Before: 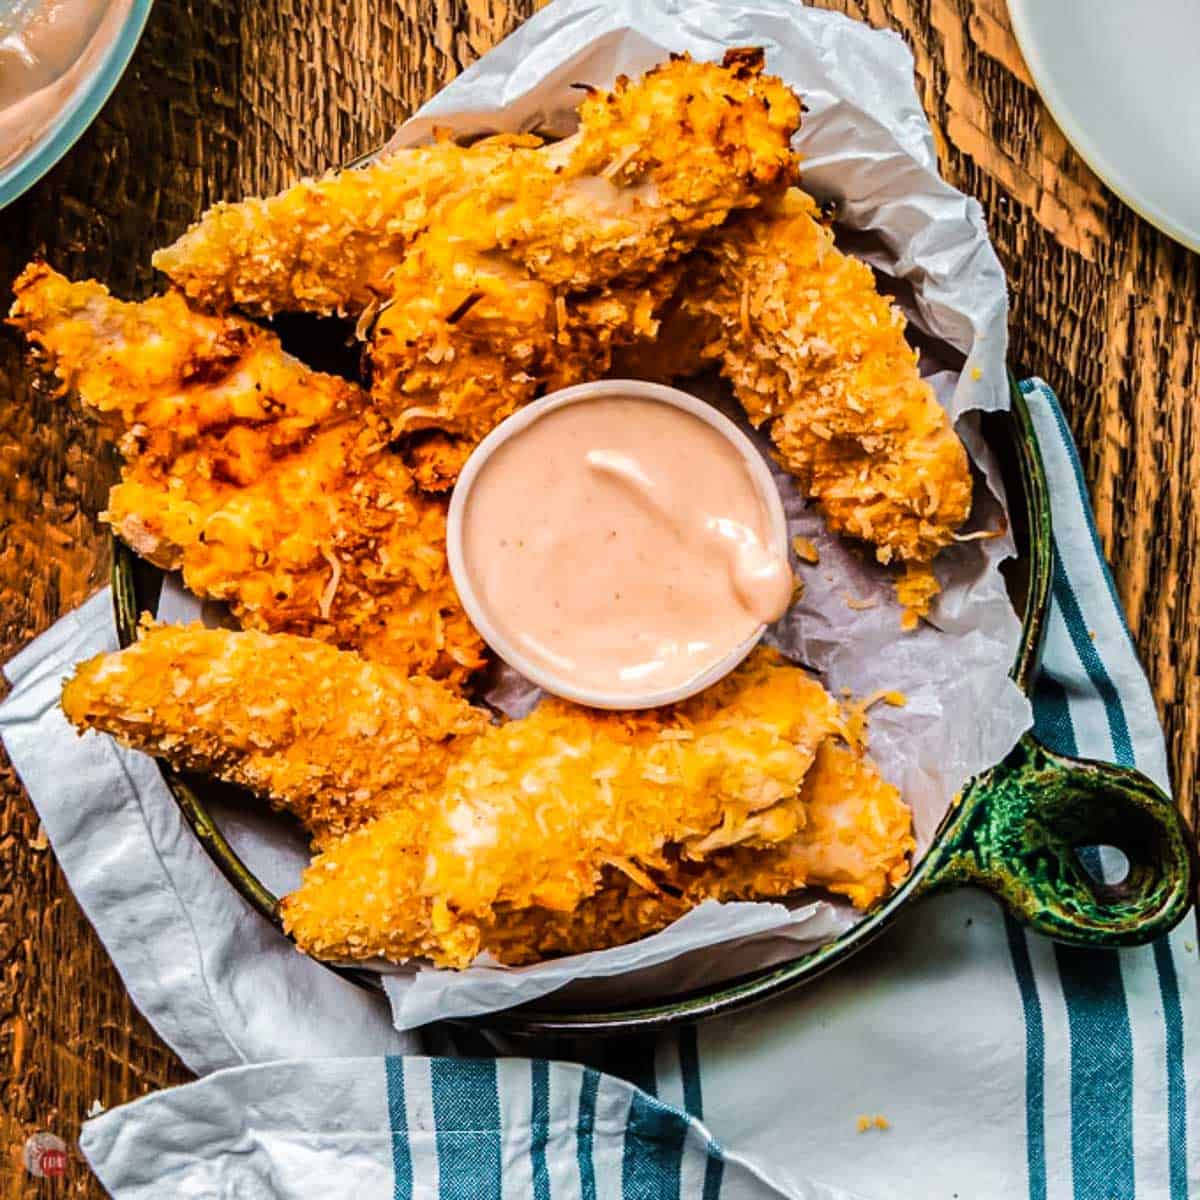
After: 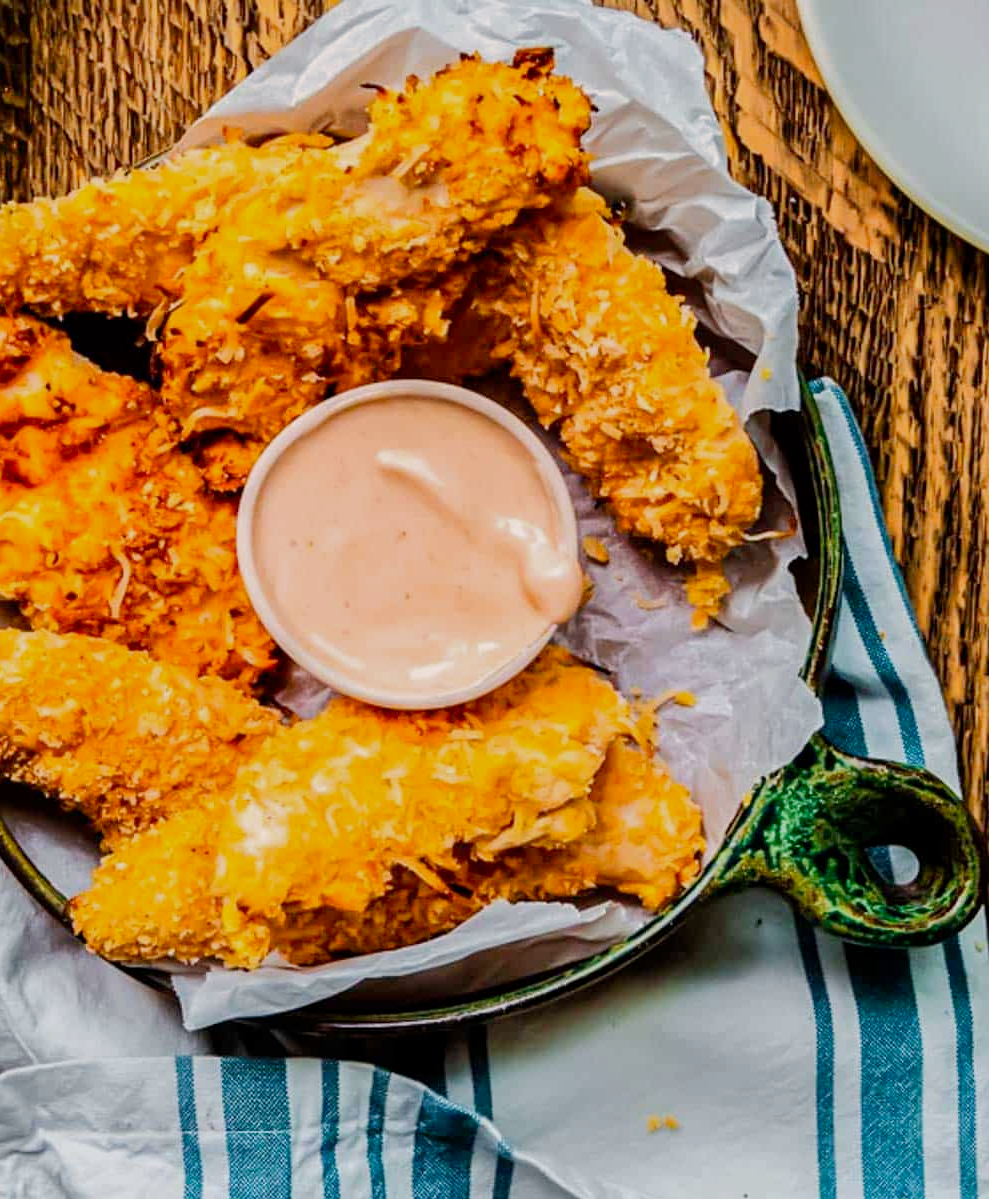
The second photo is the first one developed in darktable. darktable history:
filmic rgb: black relative exposure -16 EV, threshold -0.33 EV, transition 3.19 EV, structure ↔ texture 100%, target black luminance 0%, hardness 7.57, latitude 72.96%, contrast 0.908, highlights saturation mix 10%, shadows ↔ highlights balance -0.38%, add noise in highlights 0, preserve chrominance no, color science v4 (2020), iterations of high-quality reconstruction 10, enable highlight reconstruction true
crop: left 17.582%, bottom 0.031%
